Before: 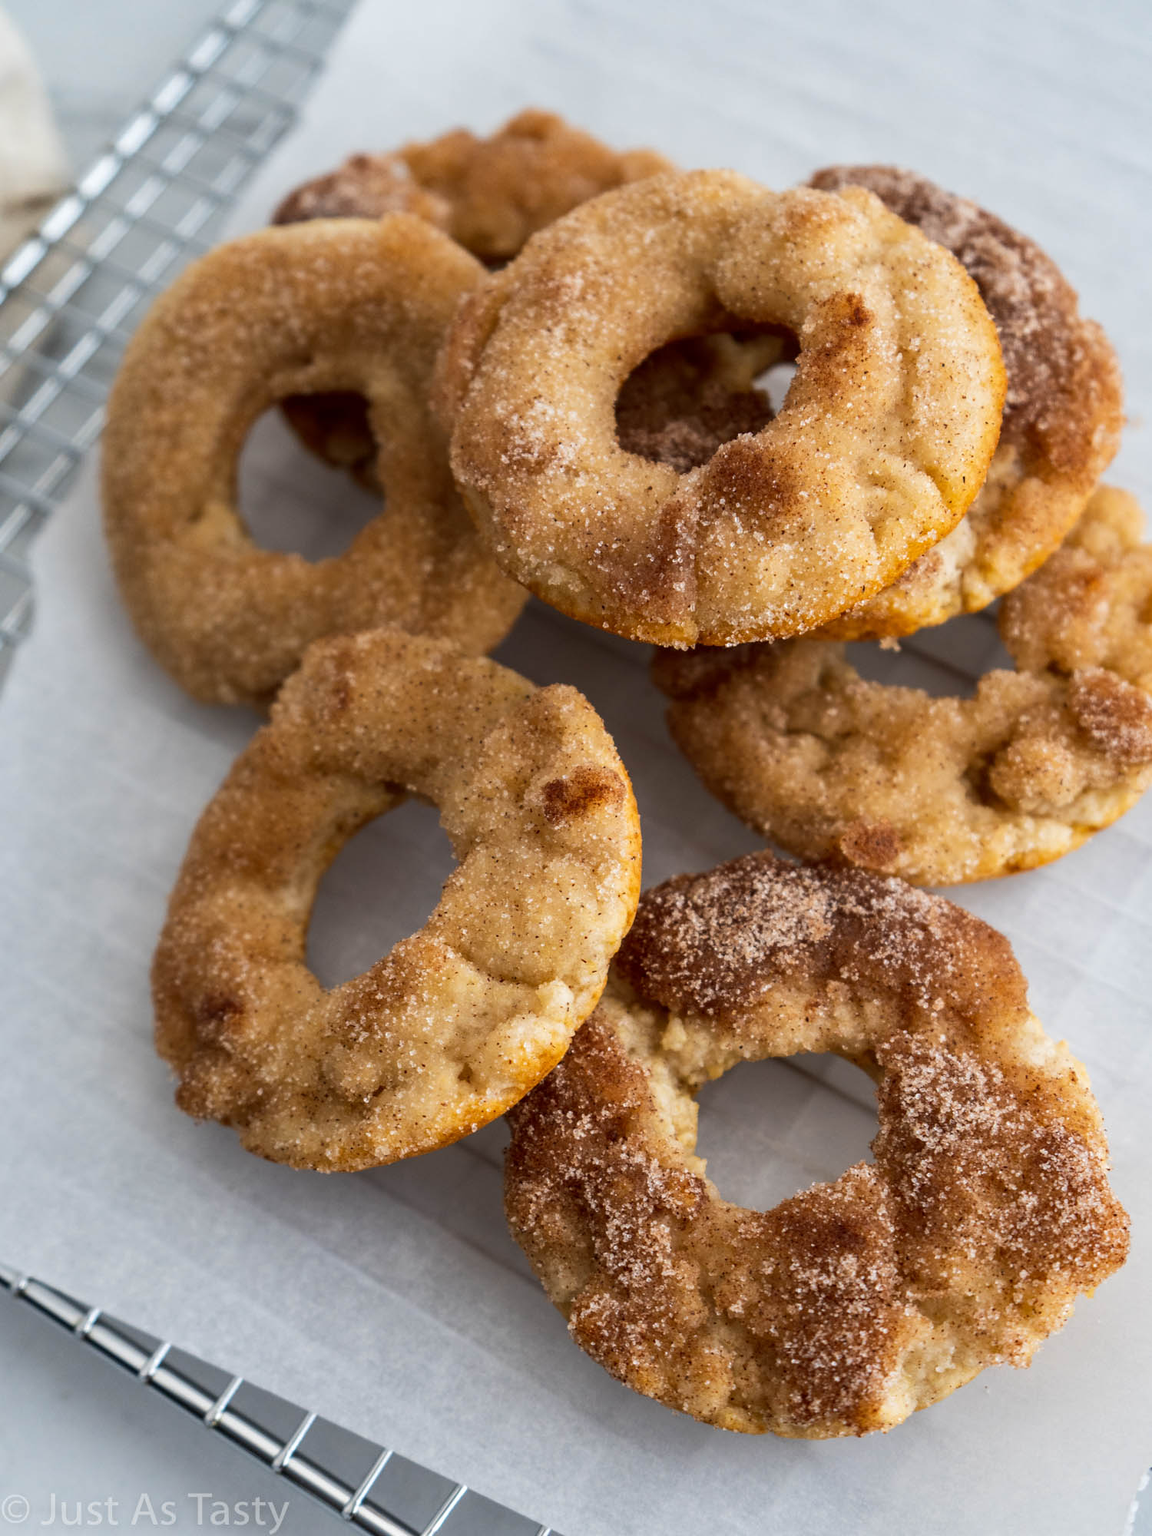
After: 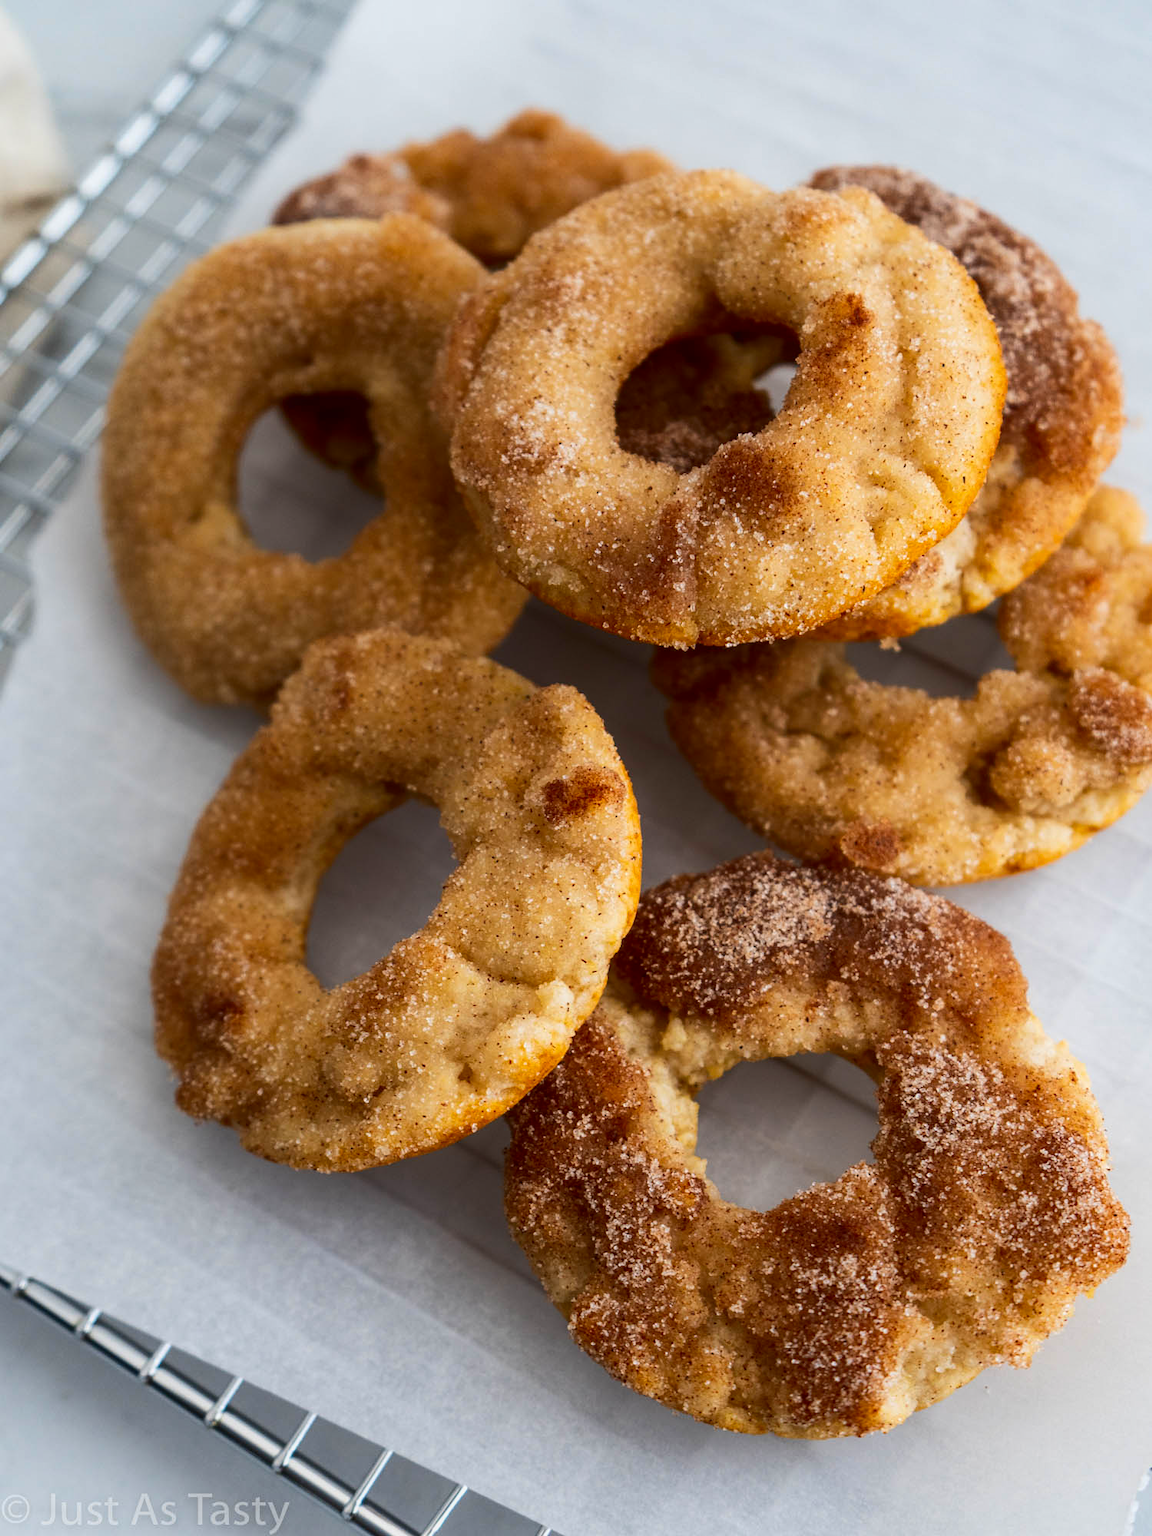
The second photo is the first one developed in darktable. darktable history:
contrast brightness saturation: contrast 0.13, brightness -0.05, saturation 0.16
contrast equalizer: y [[0.5, 0.488, 0.462, 0.461, 0.491, 0.5], [0.5 ×6], [0.5 ×6], [0 ×6], [0 ×6]]
